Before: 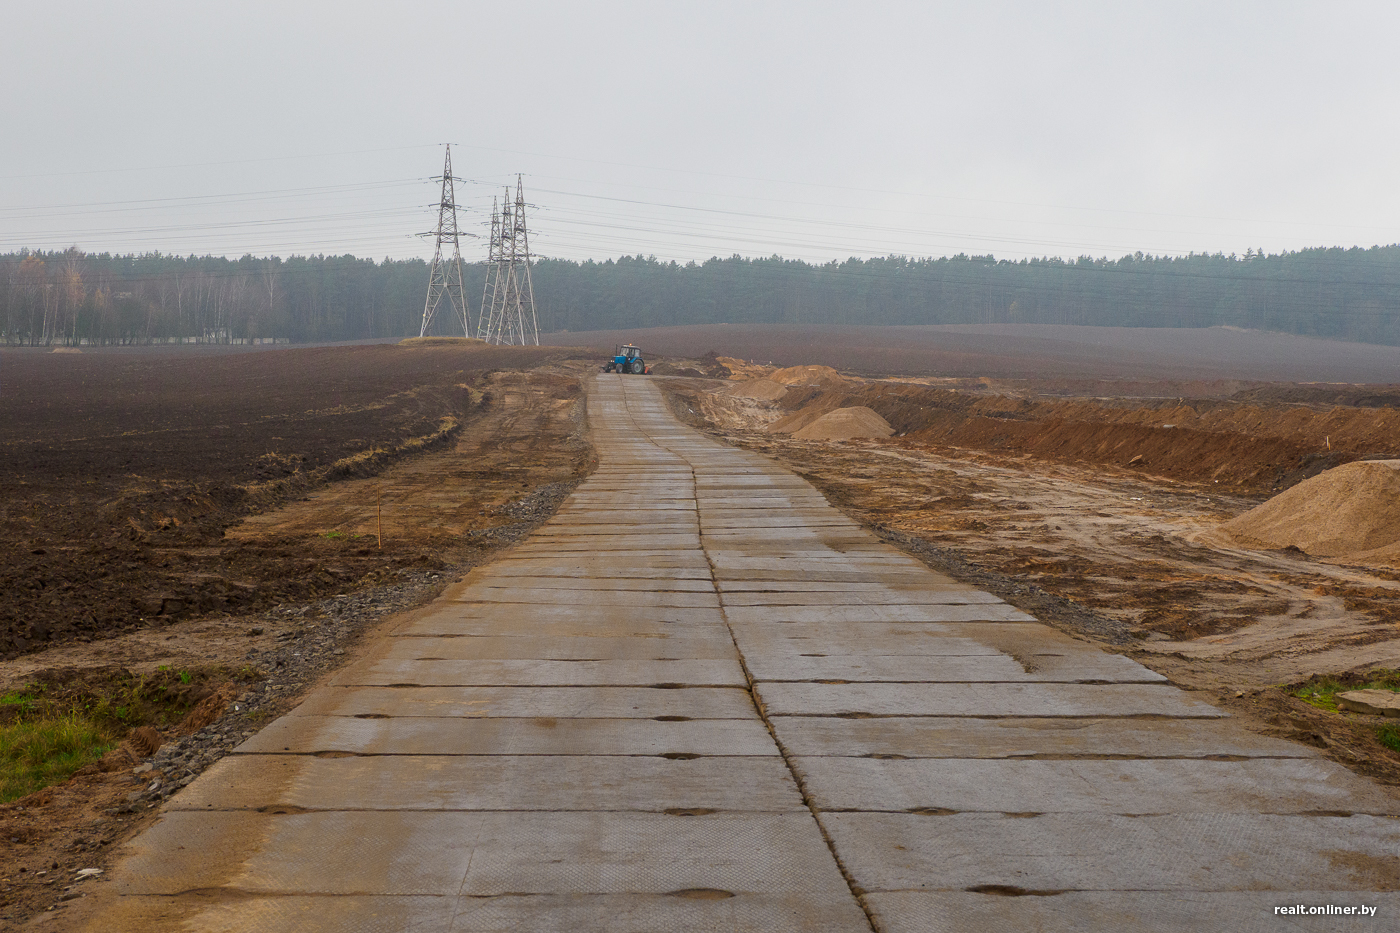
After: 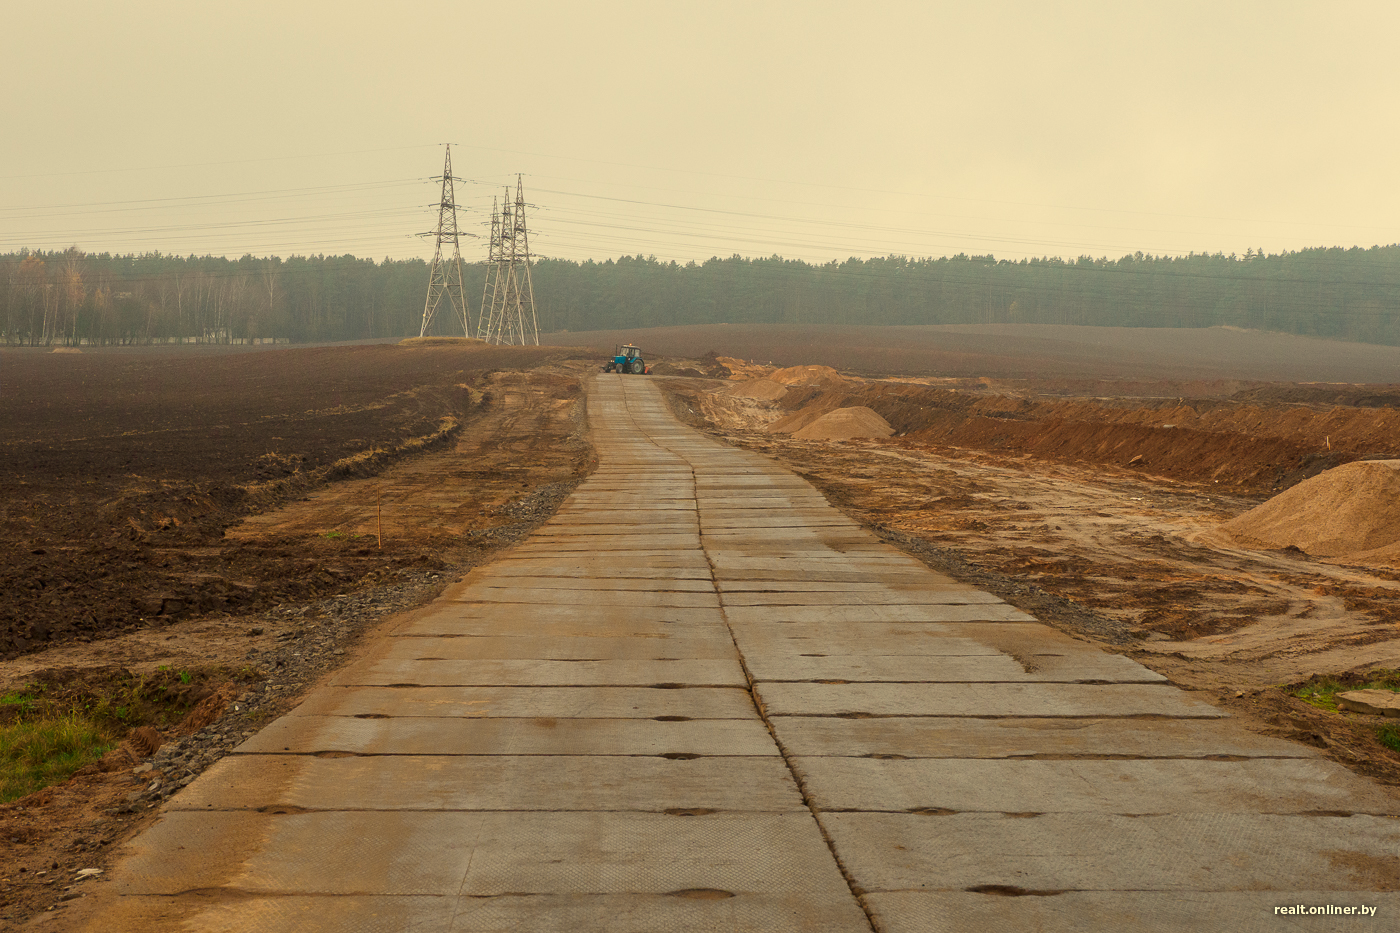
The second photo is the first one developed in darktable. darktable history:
white balance: red 1.08, blue 0.791
